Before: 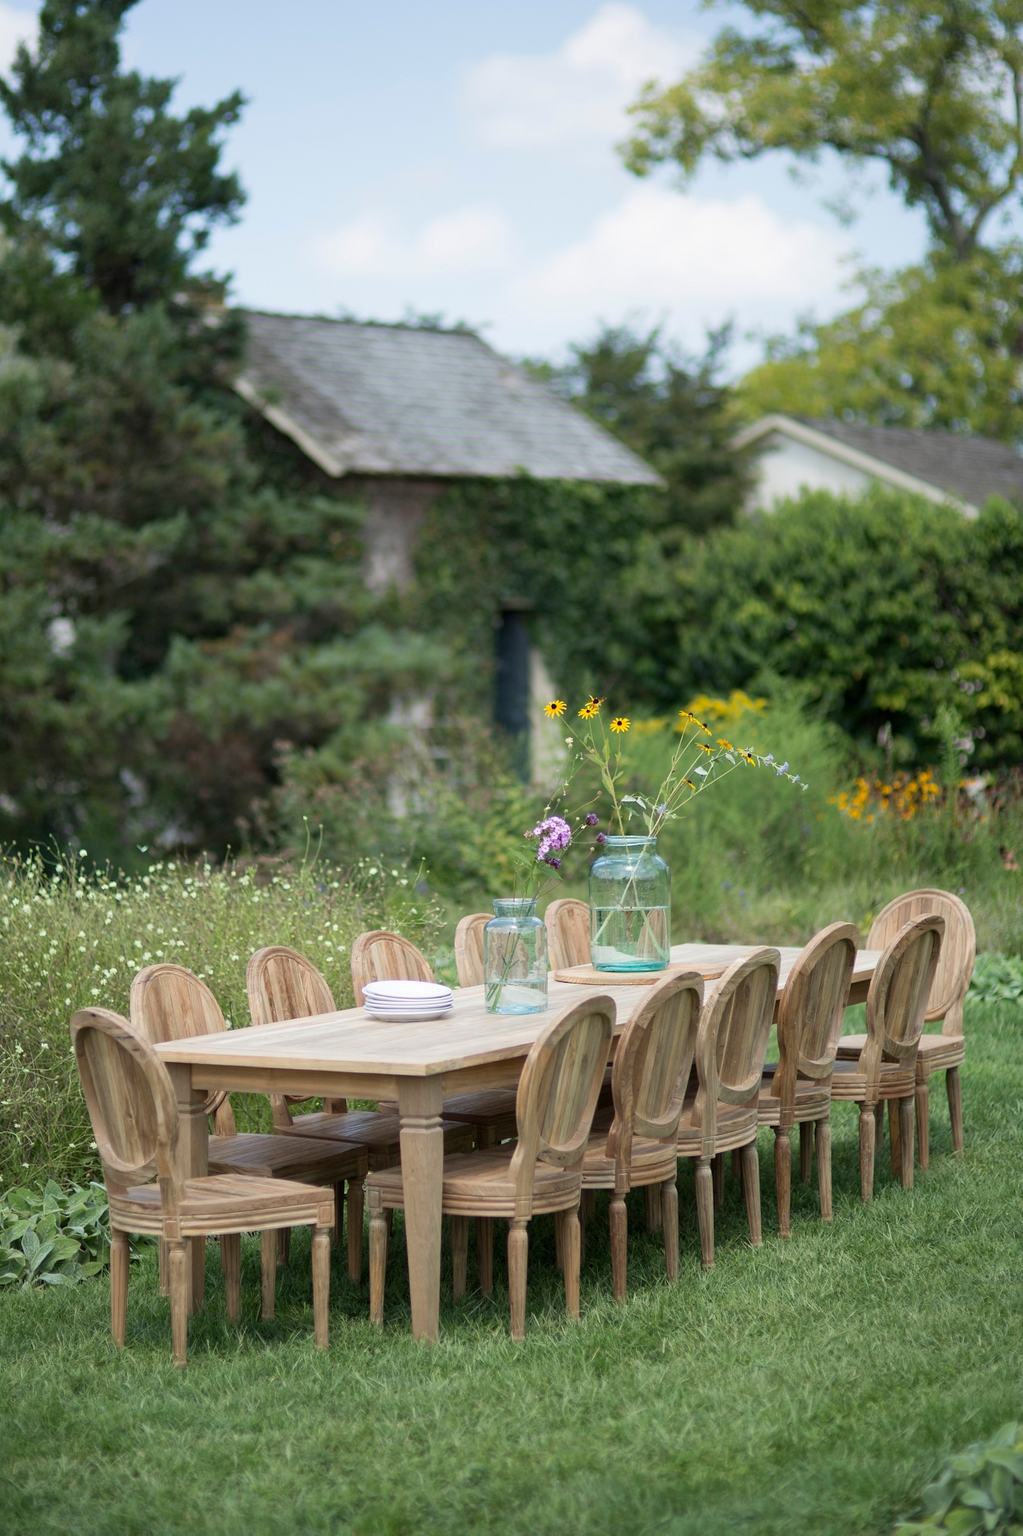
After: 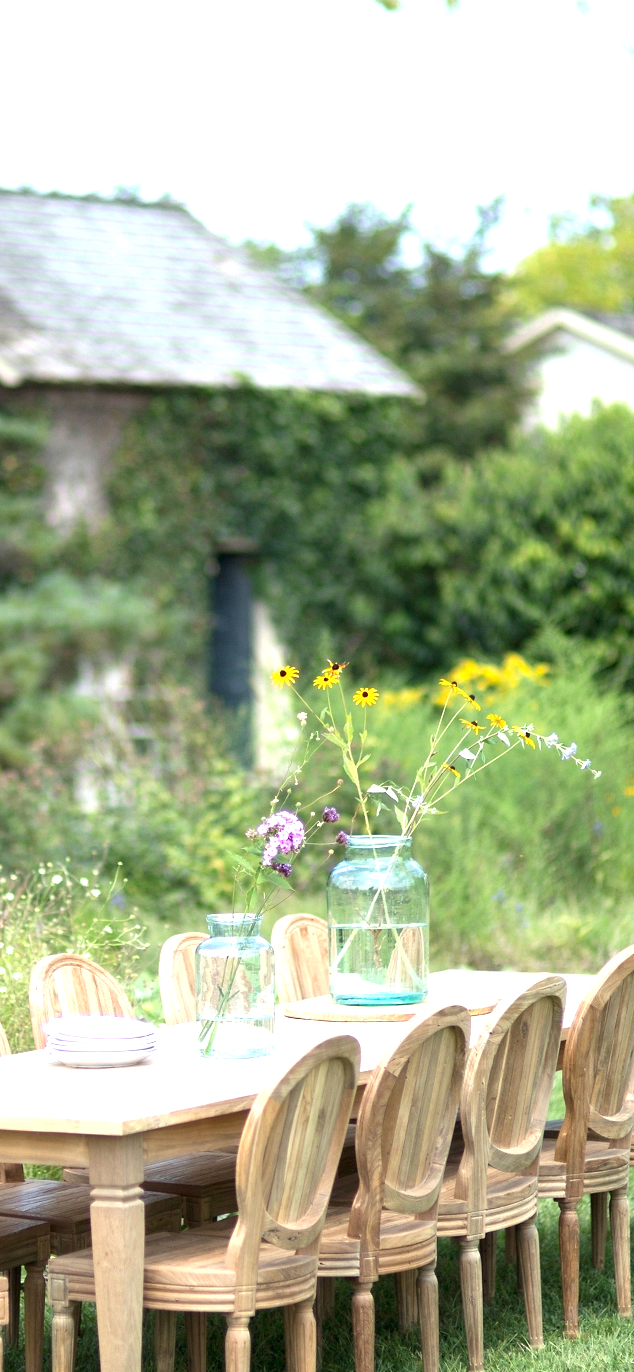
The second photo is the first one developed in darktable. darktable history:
crop: left 32.075%, top 10.976%, right 18.355%, bottom 17.596%
exposure: black level correction 0, exposure 1.198 EV, compensate exposure bias true, compensate highlight preservation false
